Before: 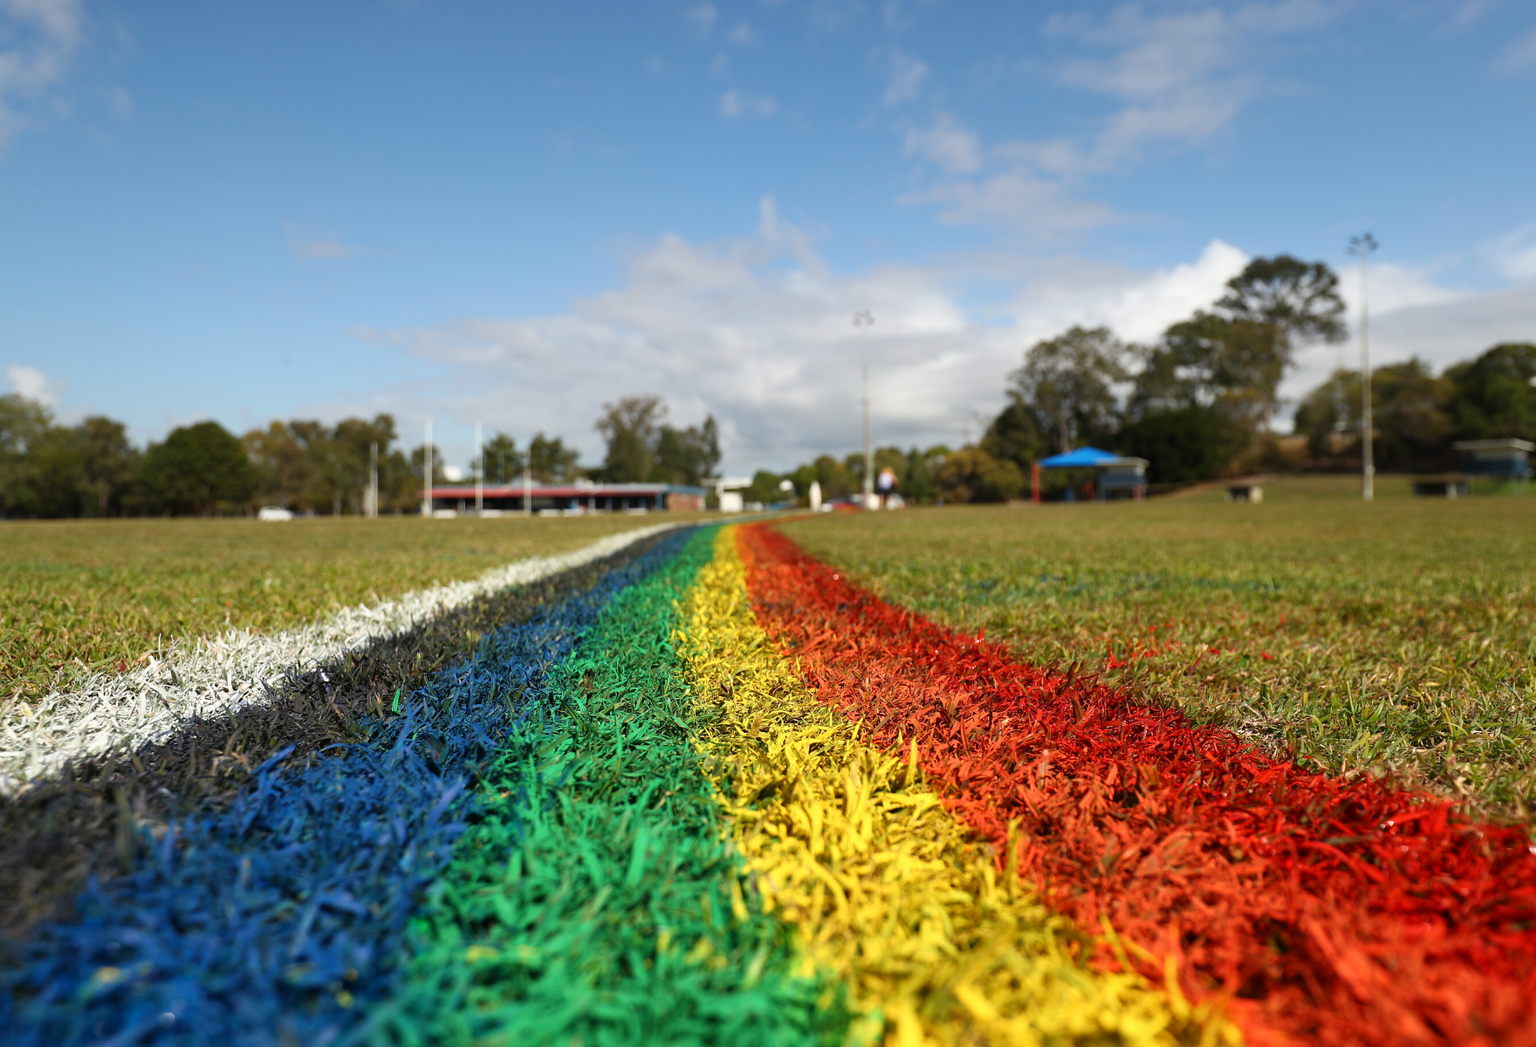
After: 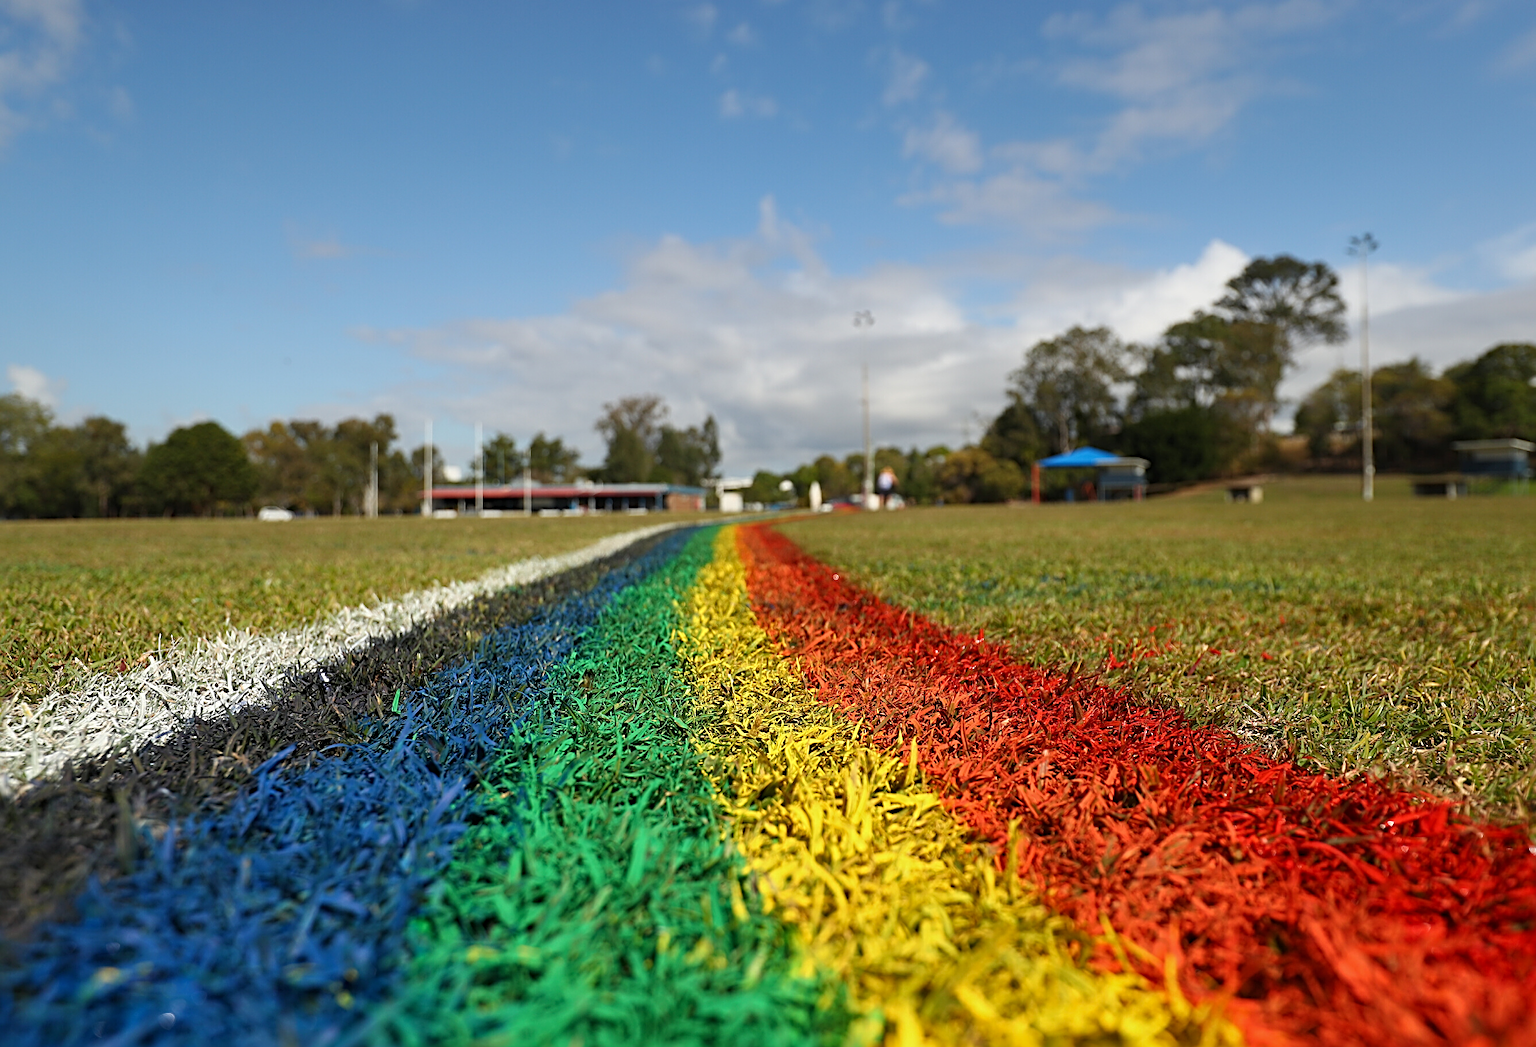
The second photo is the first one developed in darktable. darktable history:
shadows and highlights: shadows 24.77, white point adjustment -3.01, highlights -29.95
sharpen: radius 2.551, amount 0.638
